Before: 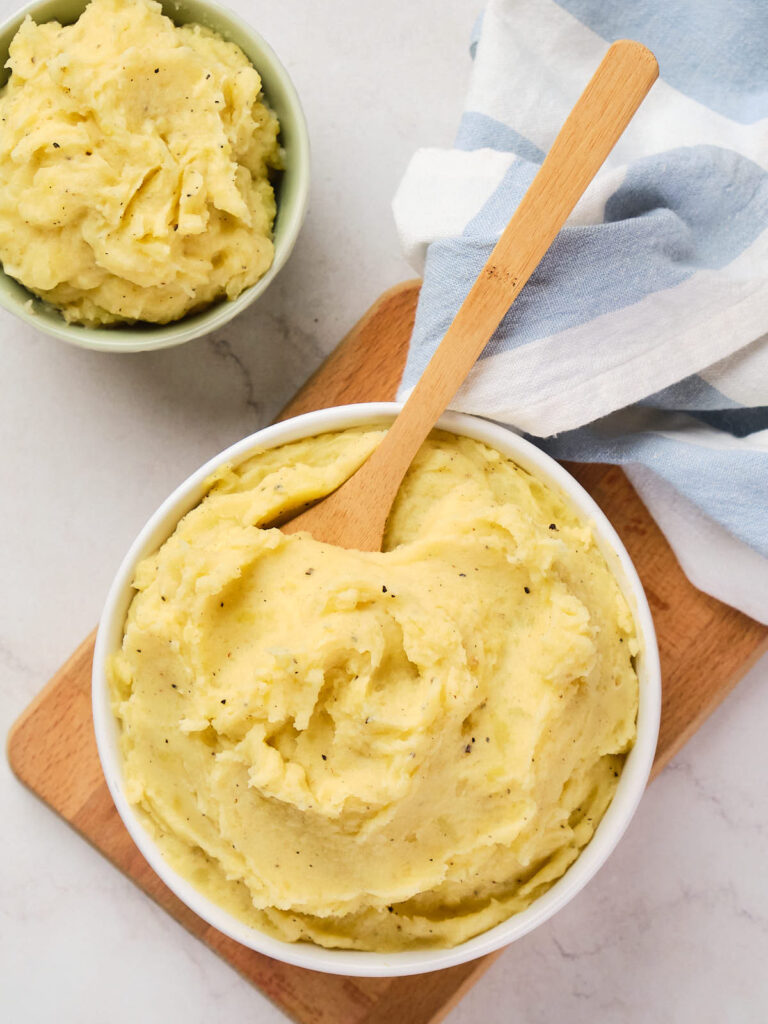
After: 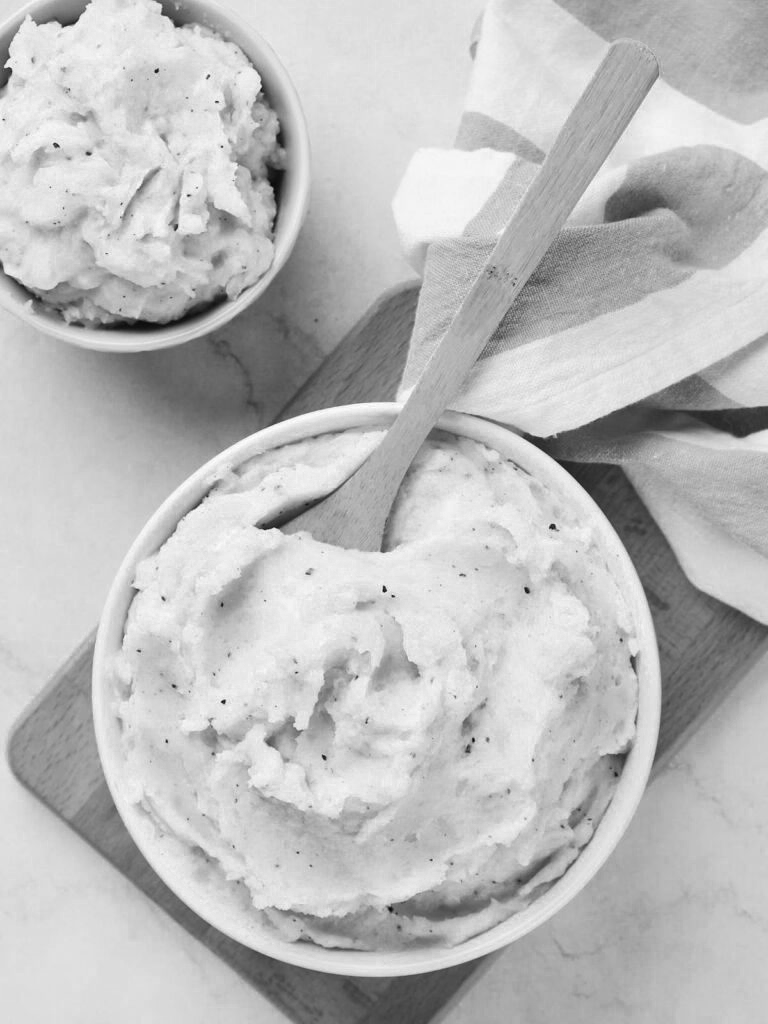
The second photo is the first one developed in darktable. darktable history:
color zones: curves: ch0 [(0.002, 0.593) (0.143, 0.417) (0.285, 0.541) (0.455, 0.289) (0.608, 0.327) (0.727, 0.283) (0.869, 0.571) (1, 0.603)]; ch1 [(0, 0) (0.143, 0) (0.286, 0) (0.429, 0) (0.571, 0) (0.714, 0) (0.857, 0)]
